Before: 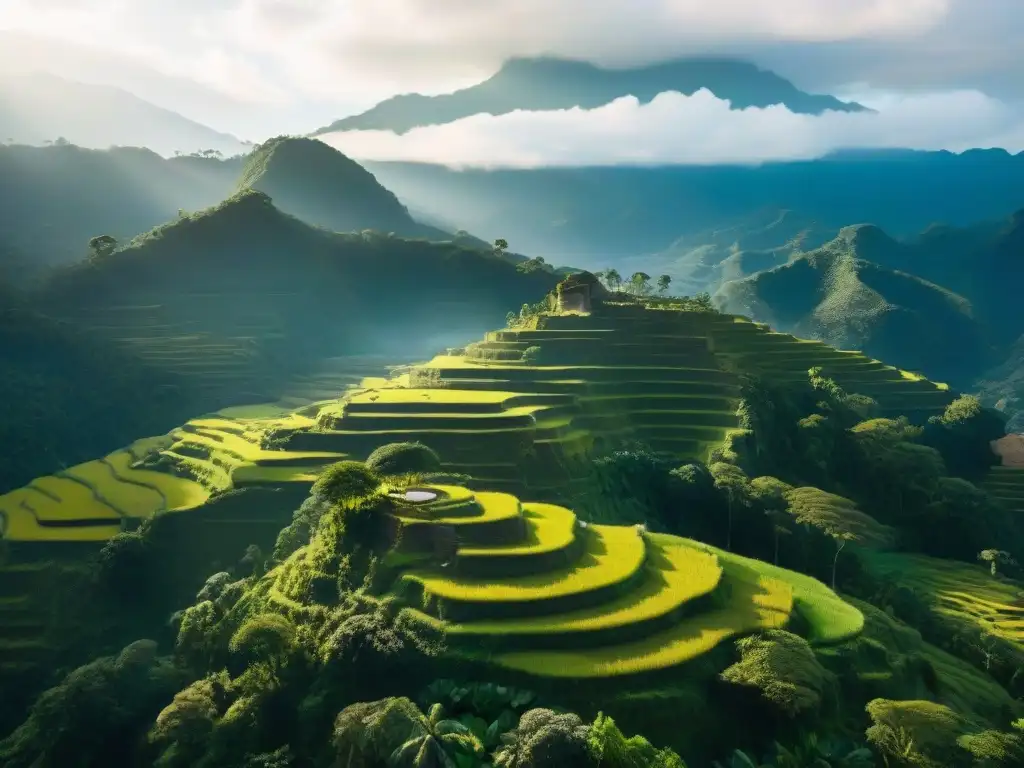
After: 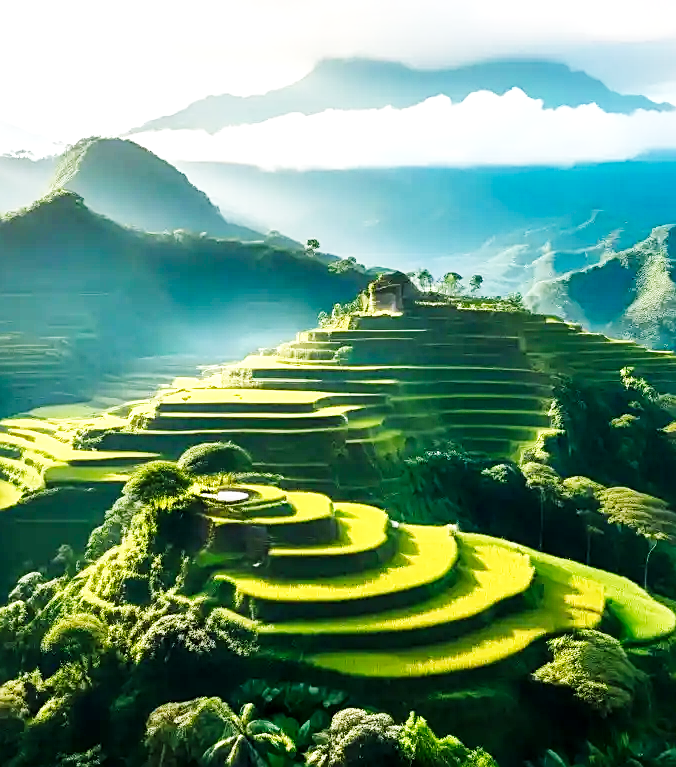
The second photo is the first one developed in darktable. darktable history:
local contrast: highlights 100%, shadows 100%, detail 131%, midtone range 0.2
base curve: curves: ch0 [(0, 0.003) (0.001, 0.002) (0.006, 0.004) (0.02, 0.022) (0.048, 0.086) (0.094, 0.234) (0.162, 0.431) (0.258, 0.629) (0.385, 0.8) (0.548, 0.918) (0.751, 0.988) (1, 1)], preserve colors none
sharpen: on, module defaults
crop and rotate: left 18.442%, right 15.508%
